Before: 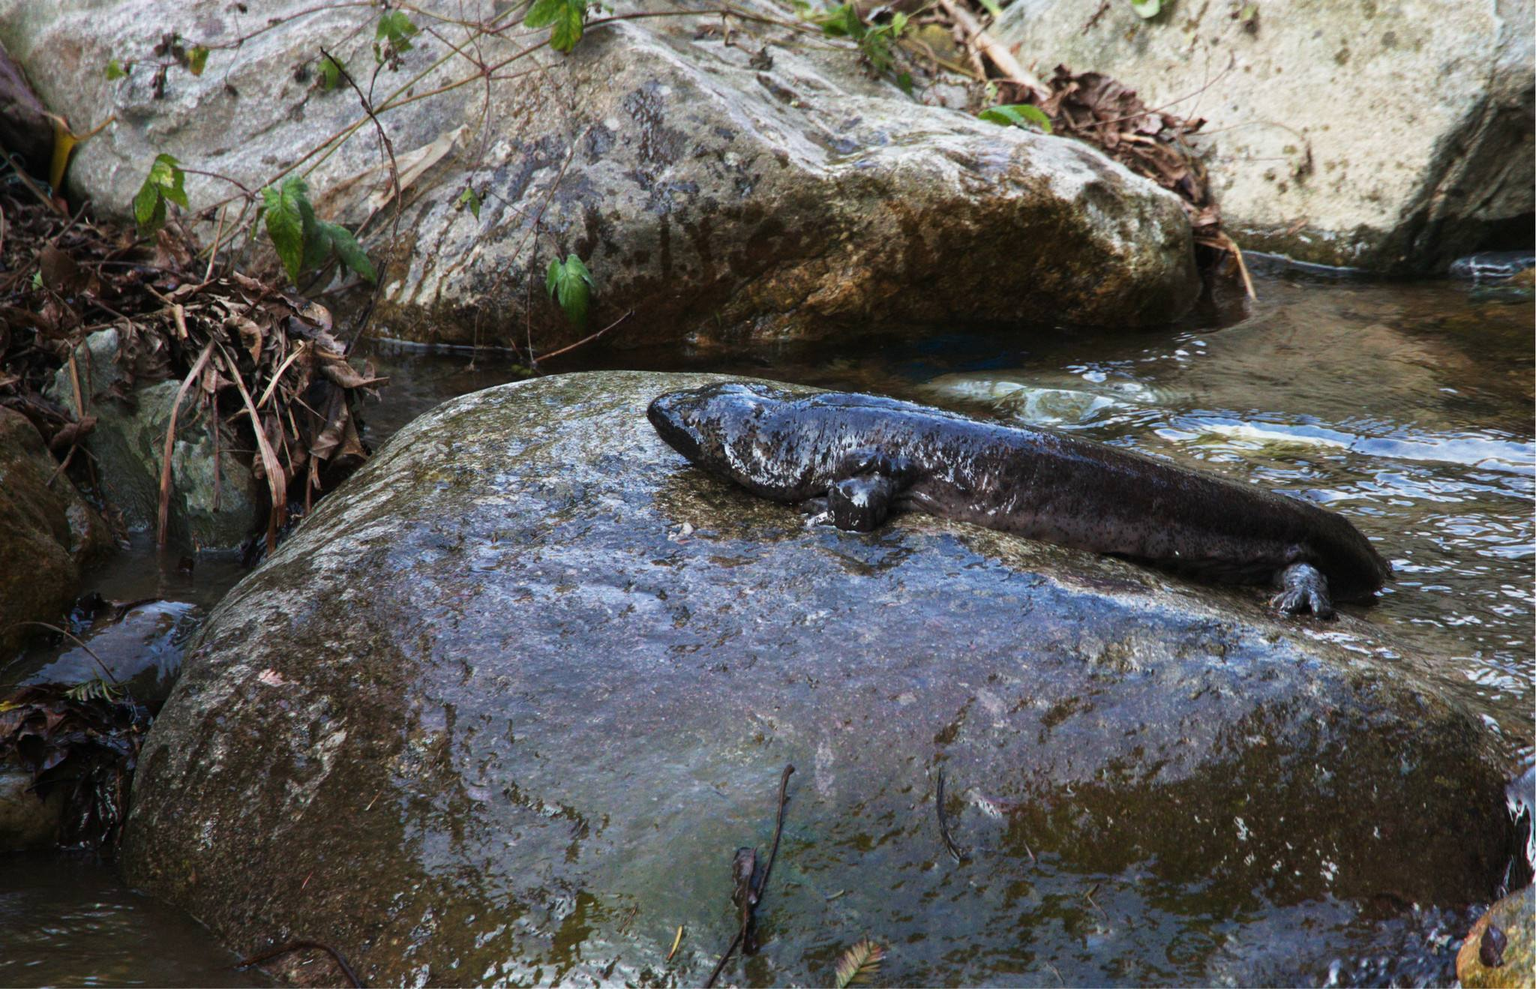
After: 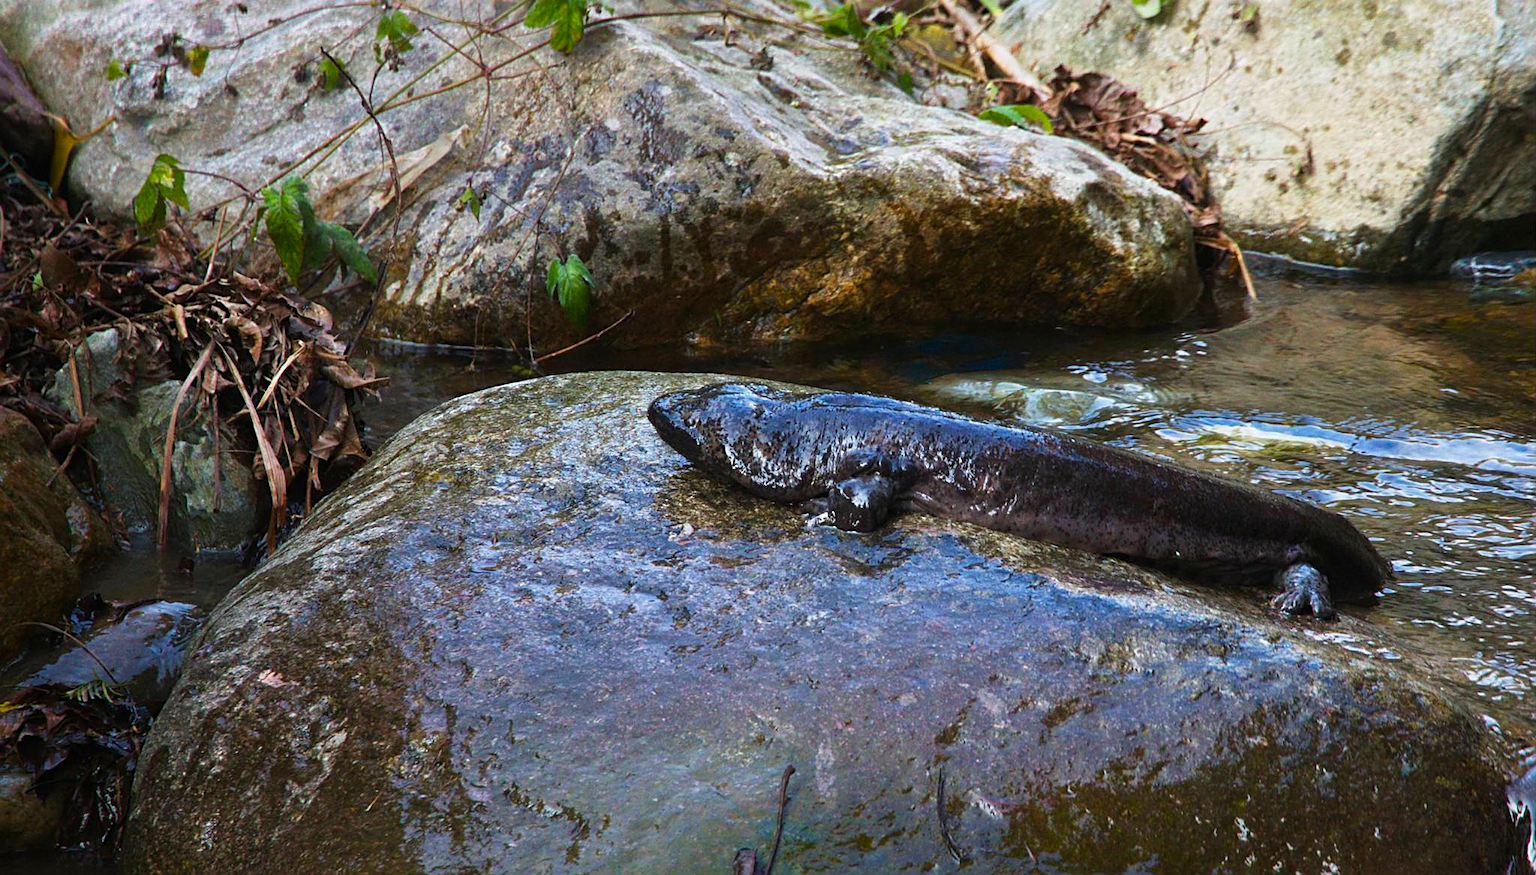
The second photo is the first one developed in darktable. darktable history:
crop and rotate: top 0%, bottom 11.49%
sharpen: on, module defaults
color balance rgb: perceptual saturation grading › global saturation 30%, global vibrance 20%
